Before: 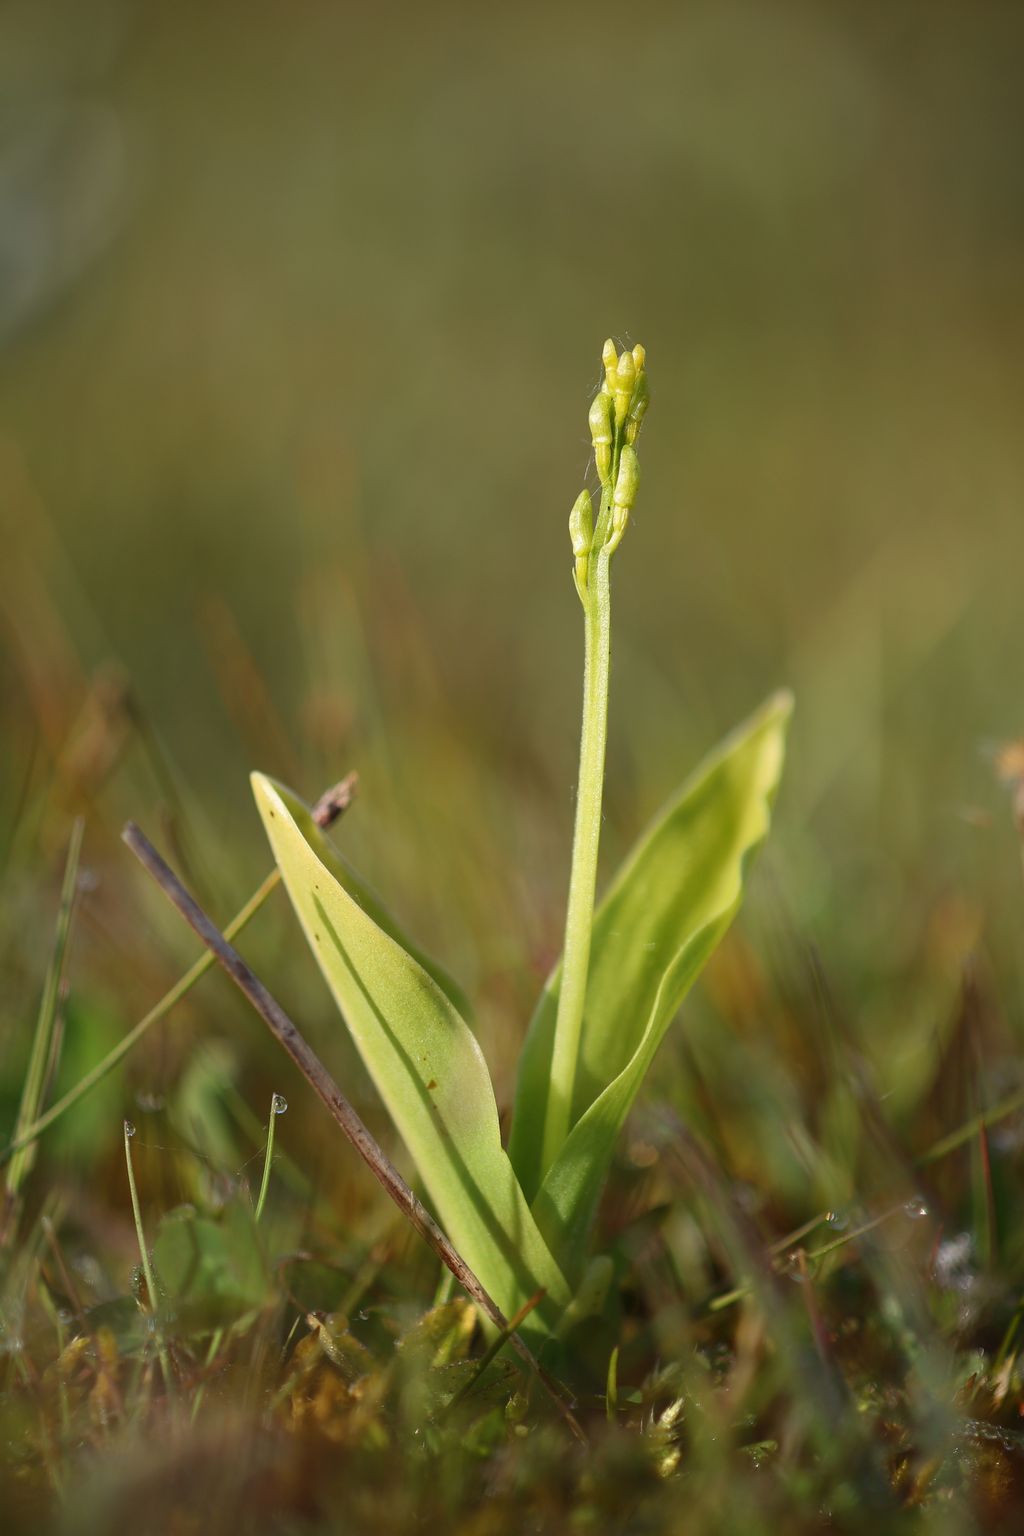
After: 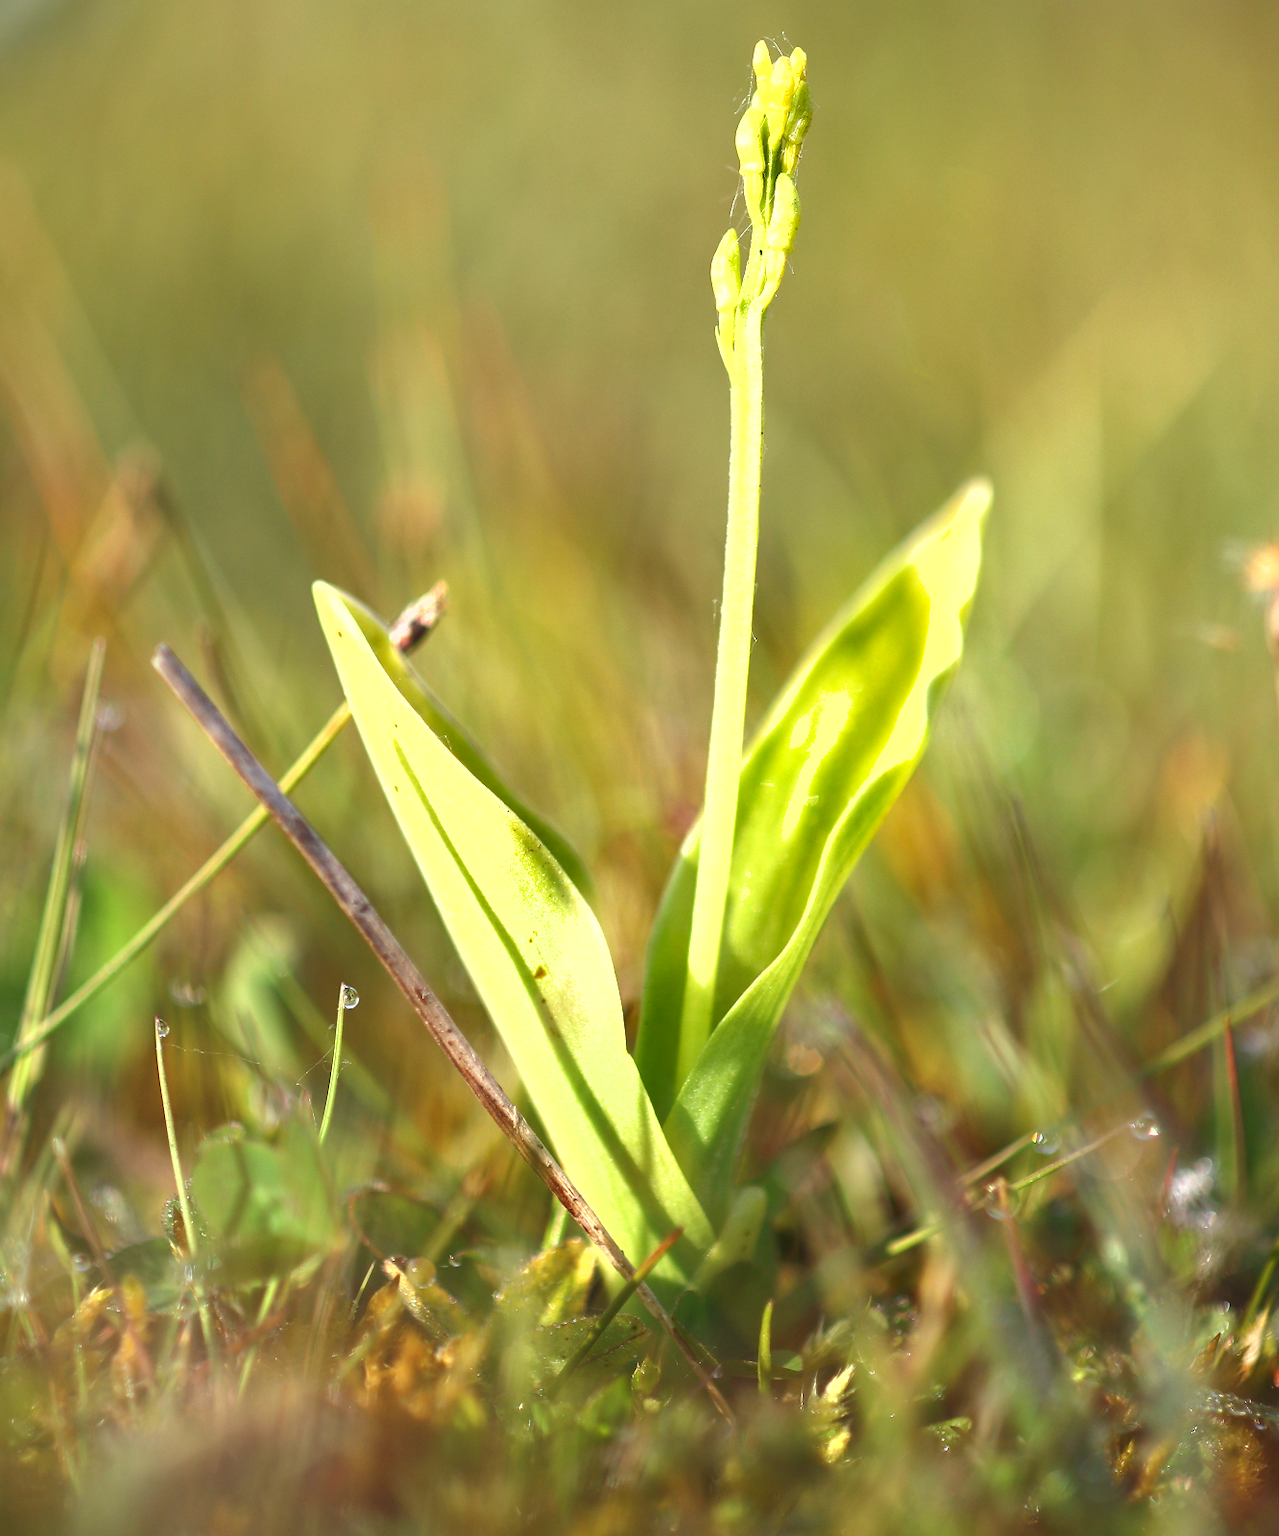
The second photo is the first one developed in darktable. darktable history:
crop and rotate: top 19.998%
exposure: black level correction 0, exposure 1.45 EV, compensate exposure bias true, compensate highlight preservation false
shadows and highlights: low approximation 0.01, soften with gaussian
